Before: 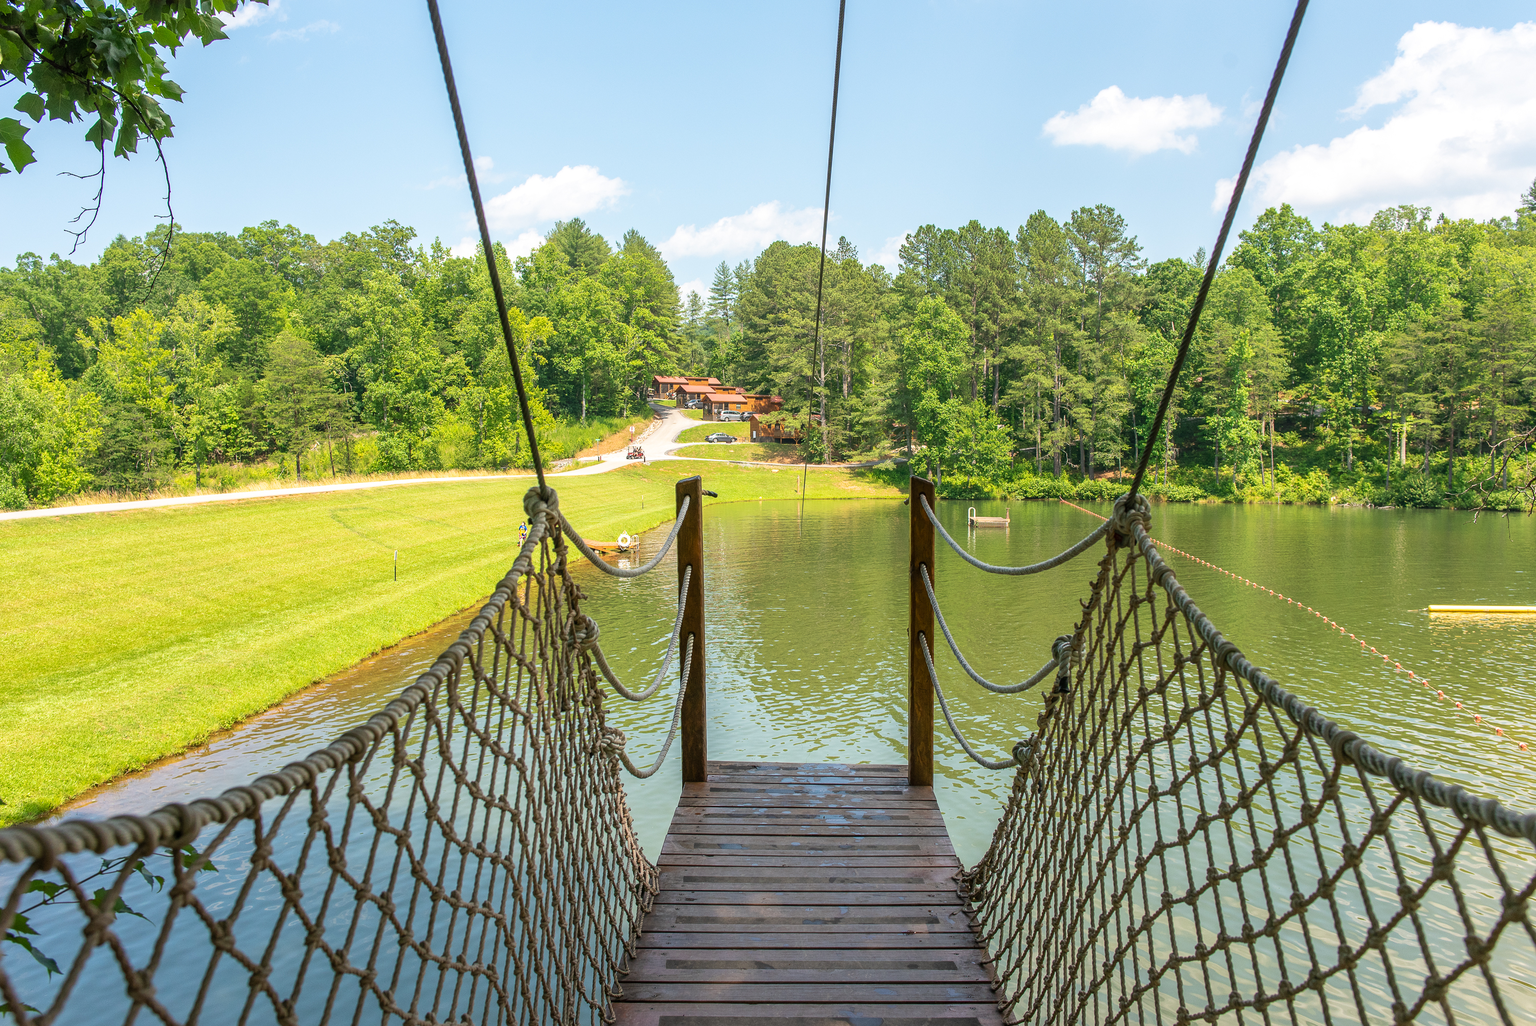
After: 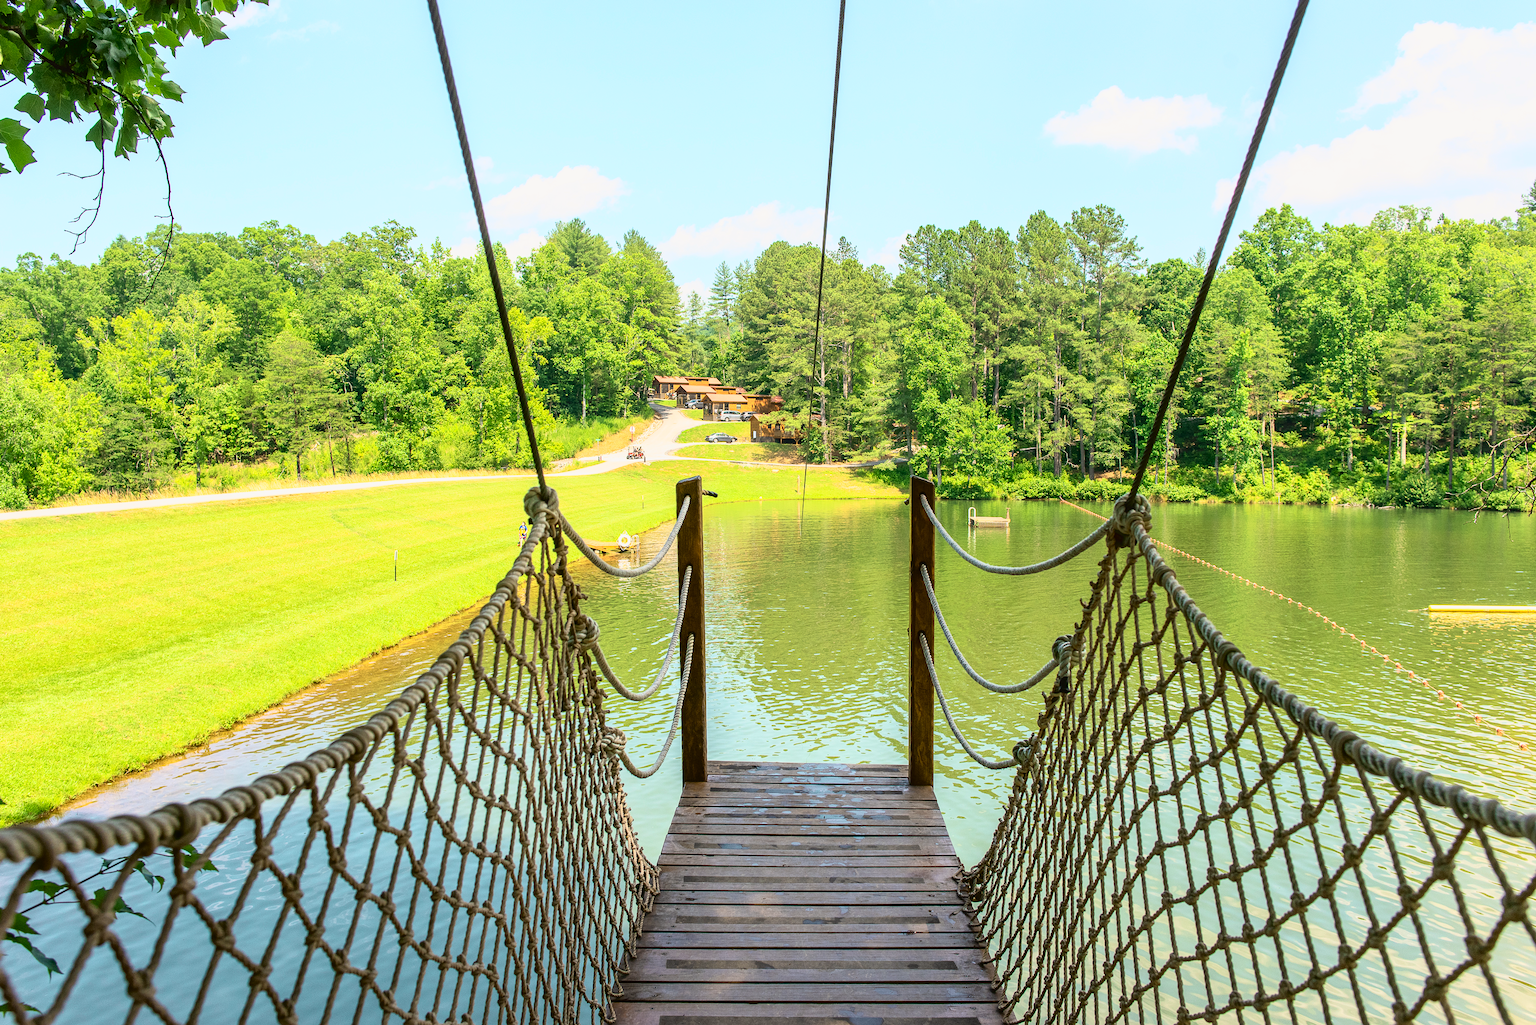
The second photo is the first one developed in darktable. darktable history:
tone curve: curves: ch0 [(0, 0.023) (0.113, 0.084) (0.285, 0.301) (0.673, 0.796) (0.845, 0.932) (0.994, 0.971)]; ch1 [(0, 0) (0.456, 0.437) (0.498, 0.5) (0.57, 0.559) (0.631, 0.639) (1, 1)]; ch2 [(0, 0) (0.417, 0.44) (0.46, 0.453) (0.502, 0.507) (0.55, 0.57) (0.67, 0.712) (1, 1)], color space Lab, independent channels, preserve colors none
